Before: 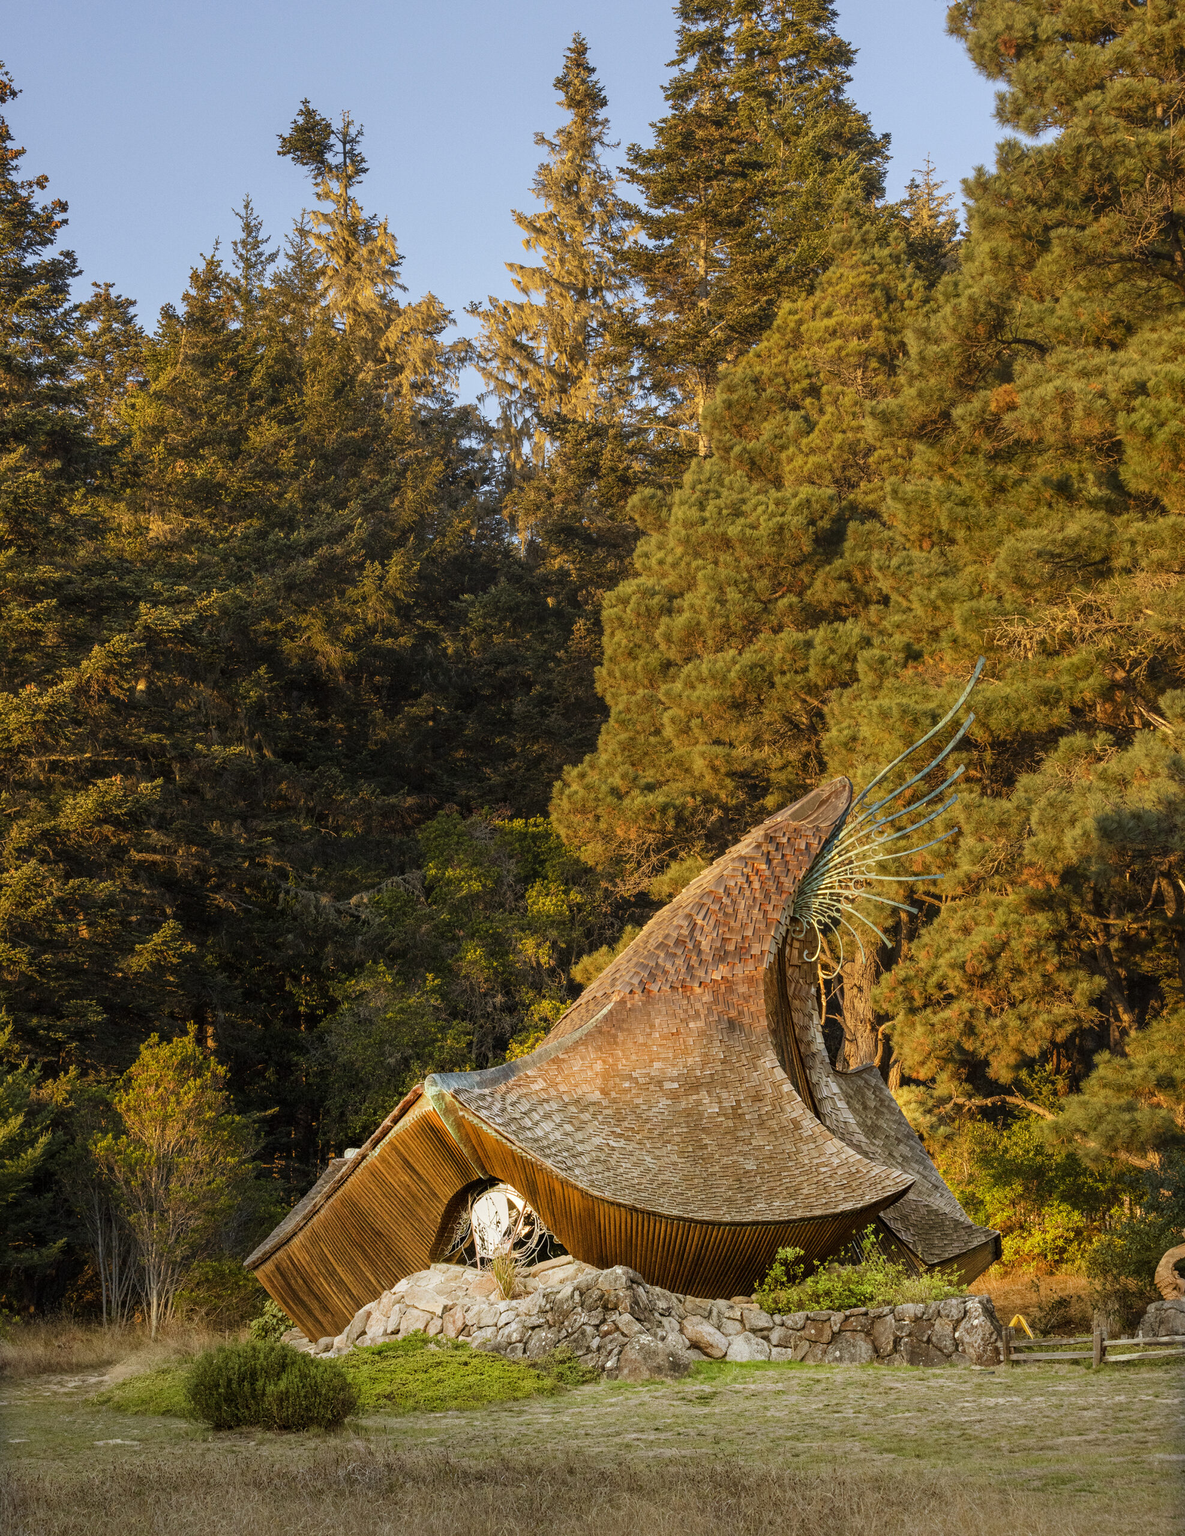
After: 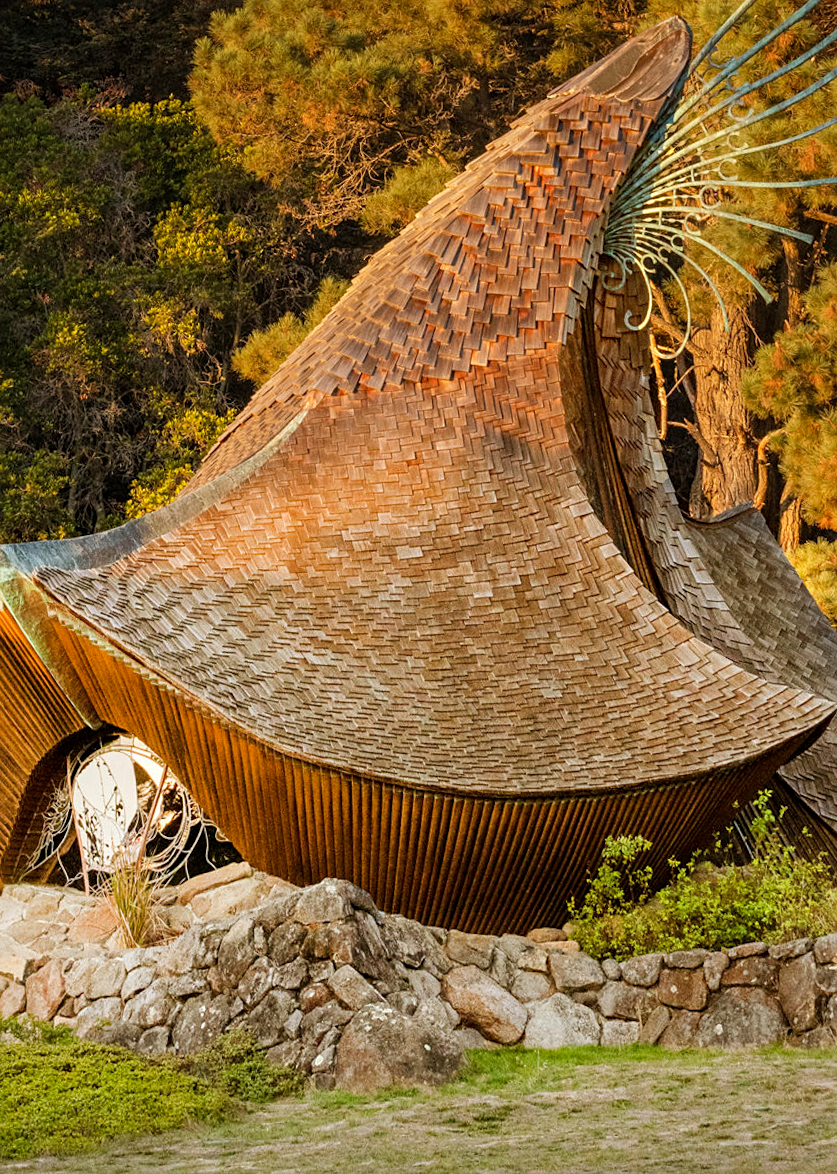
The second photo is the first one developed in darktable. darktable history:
rotate and perspective: rotation -1.68°, lens shift (vertical) -0.146, crop left 0.049, crop right 0.912, crop top 0.032, crop bottom 0.96
sharpen: amount 0.2
crop: left 35.976%, top 45.819%, right 18.162%, bottom 5.807%
